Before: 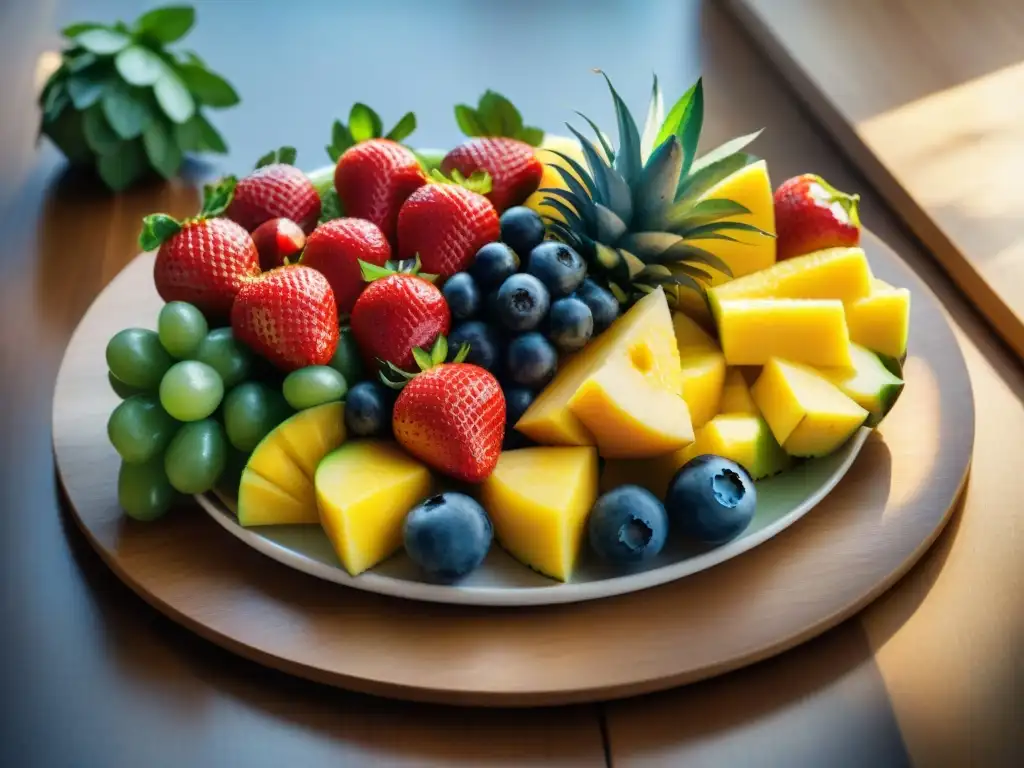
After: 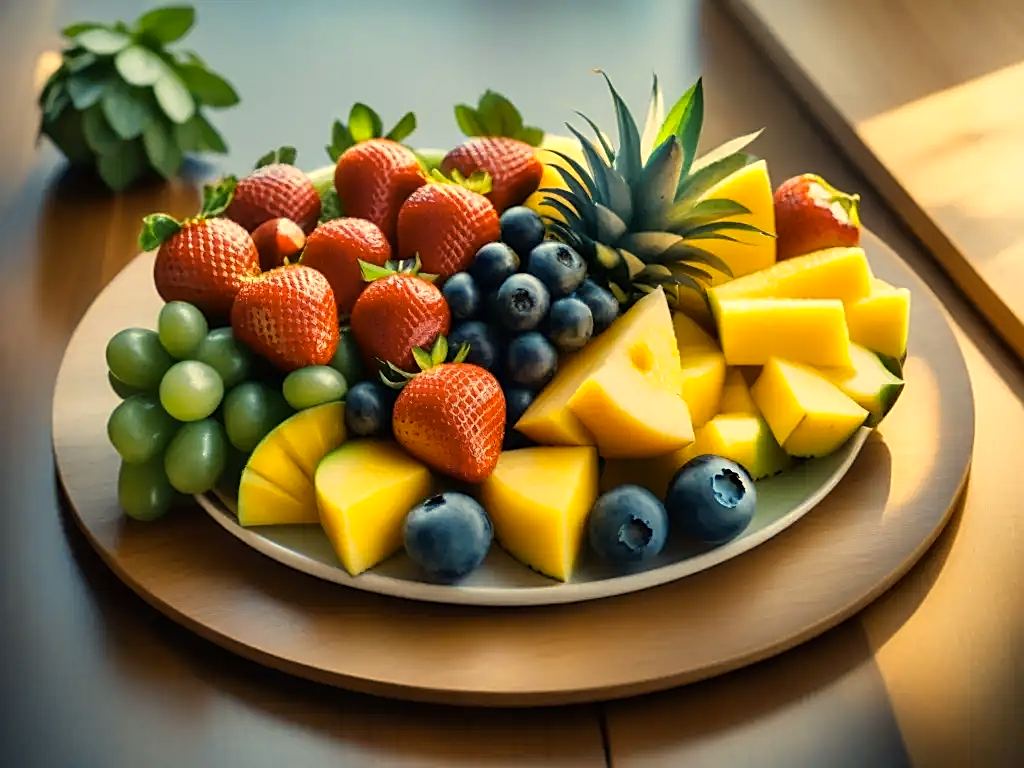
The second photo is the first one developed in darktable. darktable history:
color contrast: green-magenta contrast 0.8, blue-yellow contrast 1.1, unbound 0
white balance: red 1.123, blue 0.83
sharpen: on, module defaults
